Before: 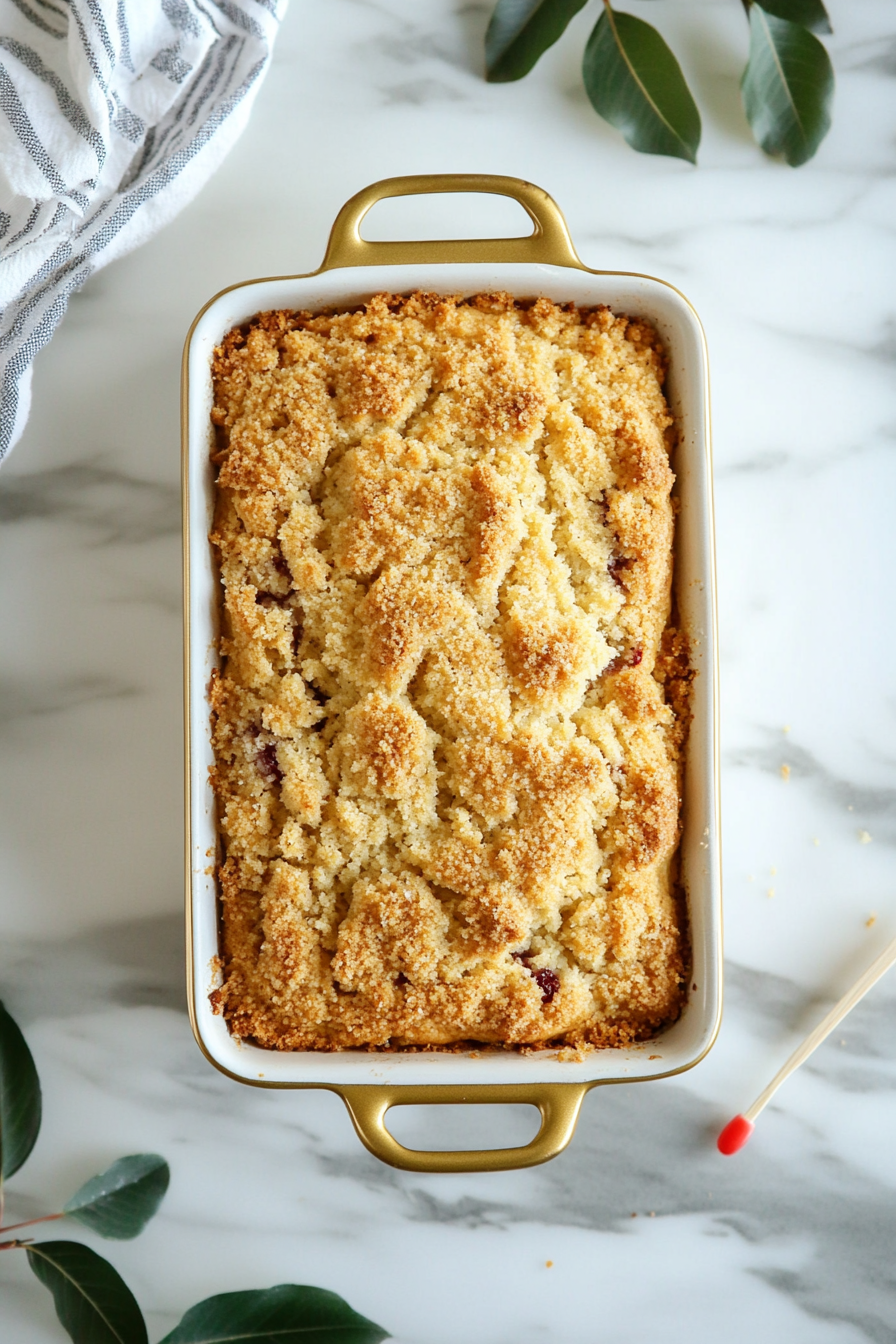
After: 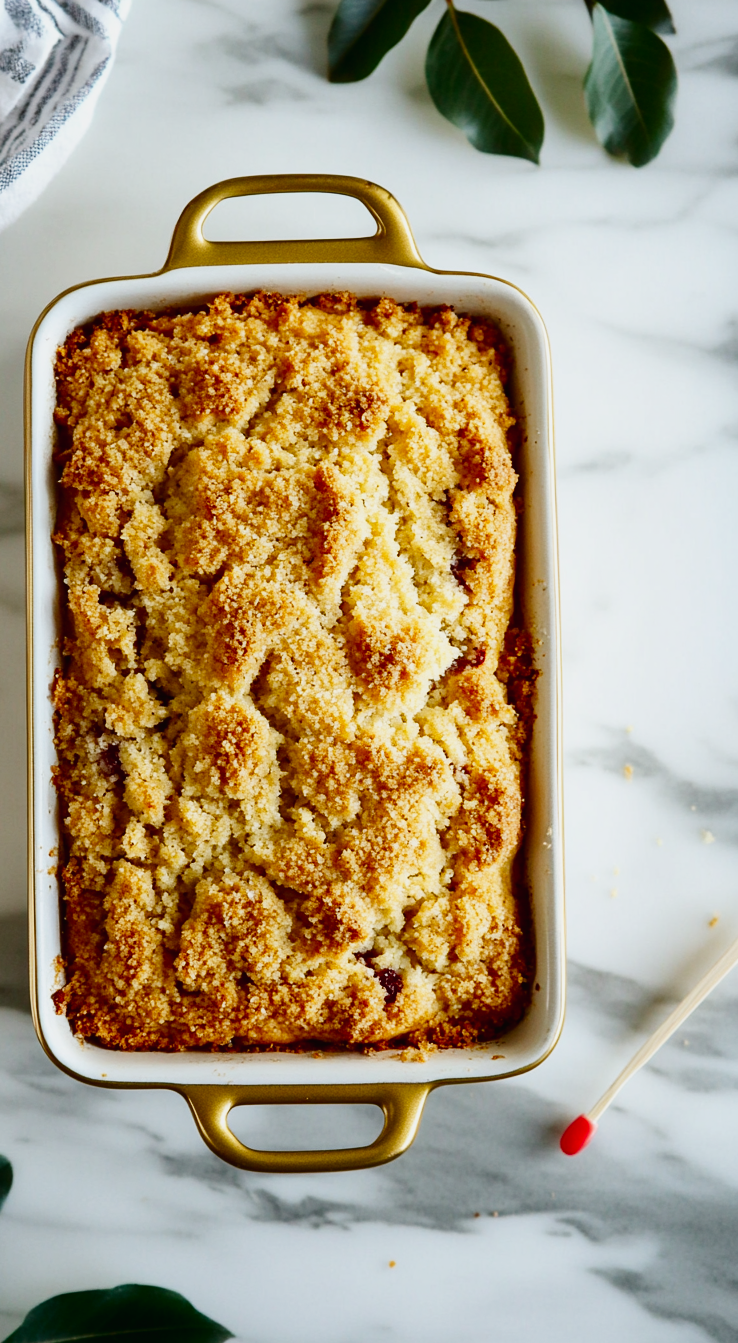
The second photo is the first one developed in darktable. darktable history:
contrast brightness saturation: contrast 0.102, brightness -0.255, saturation 0.137
tone curve: curves: ch0 [(0, 0.012) (0.052, 0.04) (0.107, 0.086) (0.269, 0.266) (0.471, 0.503) (0.731, 0.771) (0.921, 0.909) (0.999, 0.951)]; ch1 [(0, 0) (0.339, 0.298) (0.402, 0.363) (0.444, 0.415) (0.485, 0.469) (0.494, 0.493) (0.504, 0.501) (0.525, 0.534) (0.555, 0.593) (0.594, 0.648) (1, 1)]; ch2 [(0, 0) (0.48, 0.48) (0.504, 0.5) (0.535, 0.557) (0.581, 0.623) (0.649, 0.683) (0.824, 0.815) (1, 1)], preserve colors none
crop: left 17.623%, bottom 0.039%
